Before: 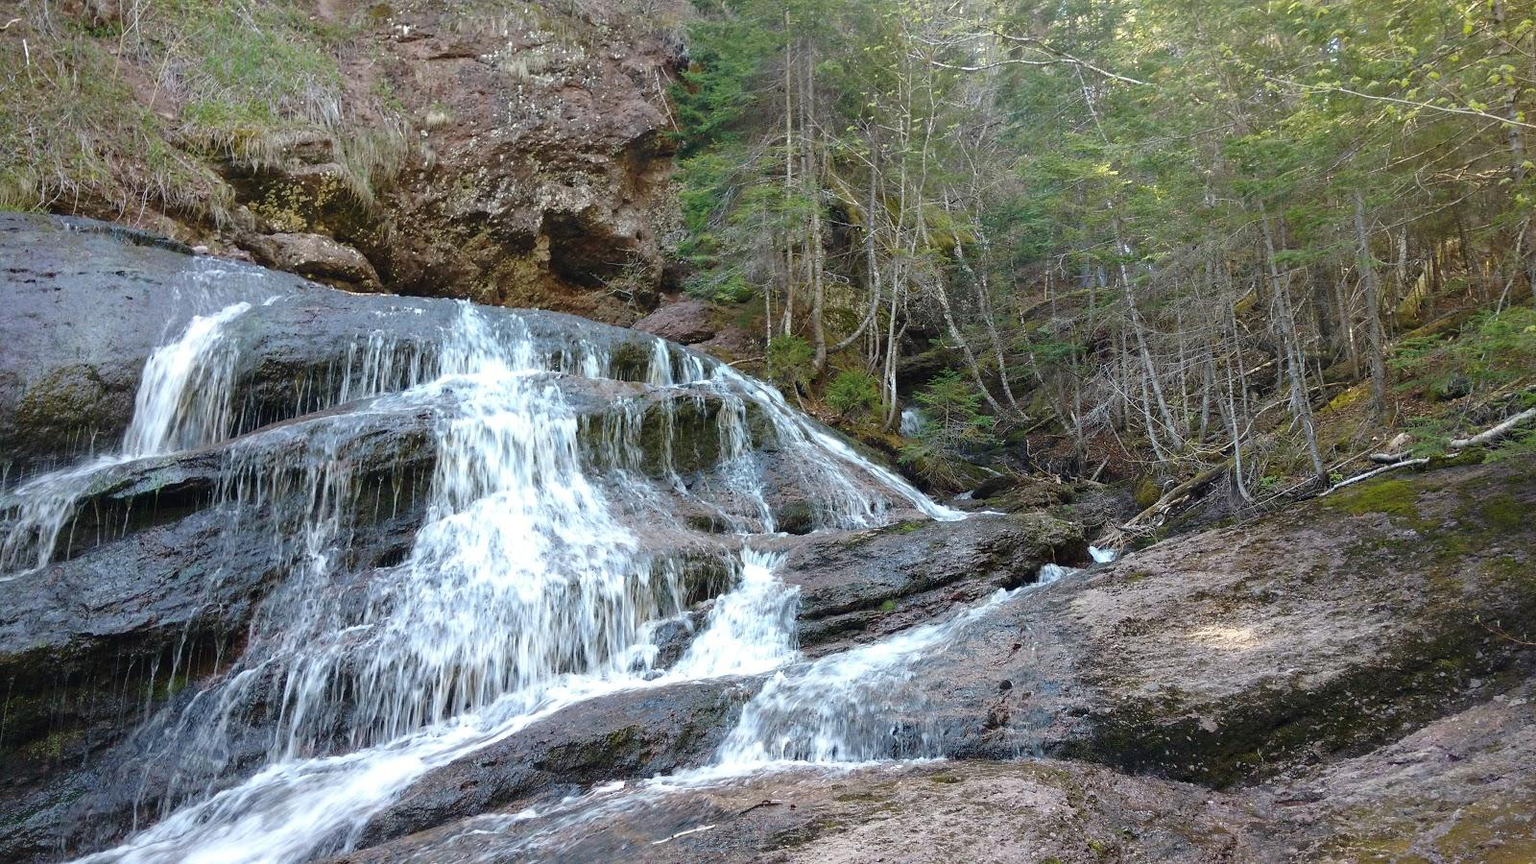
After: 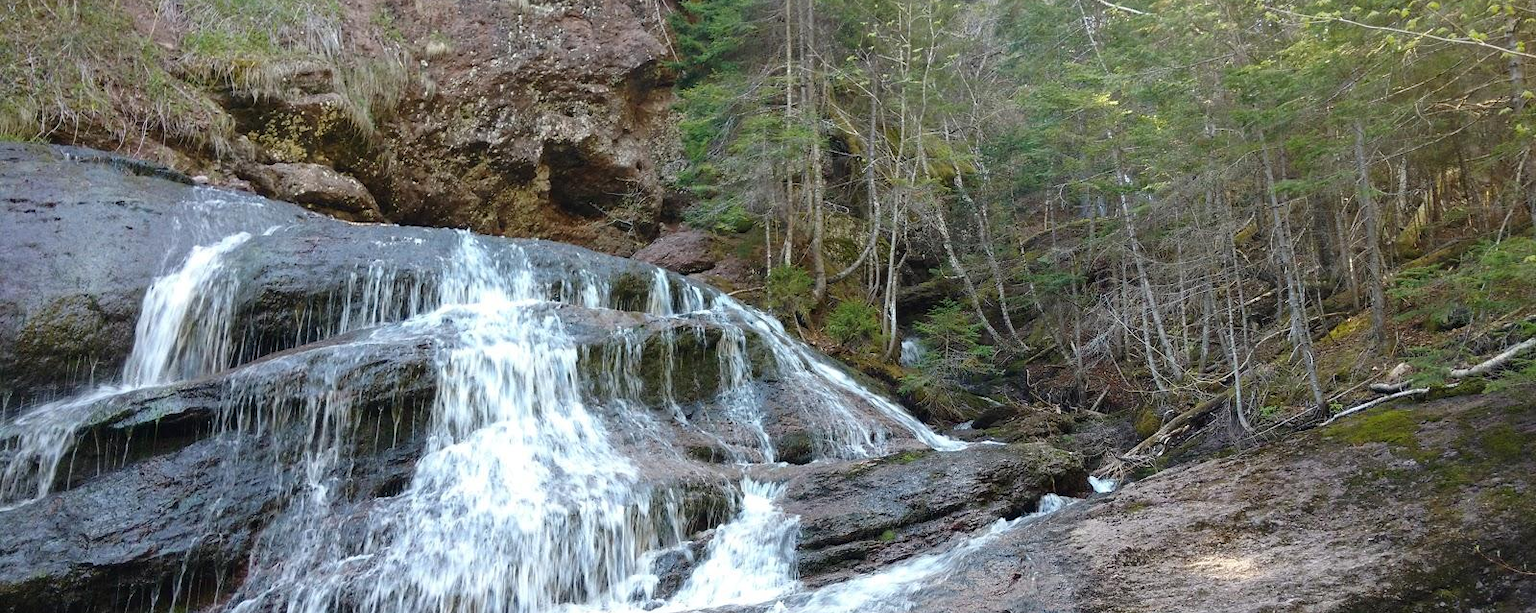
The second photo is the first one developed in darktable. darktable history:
crop and rotate: top 8.144%, bottom 20.815%
